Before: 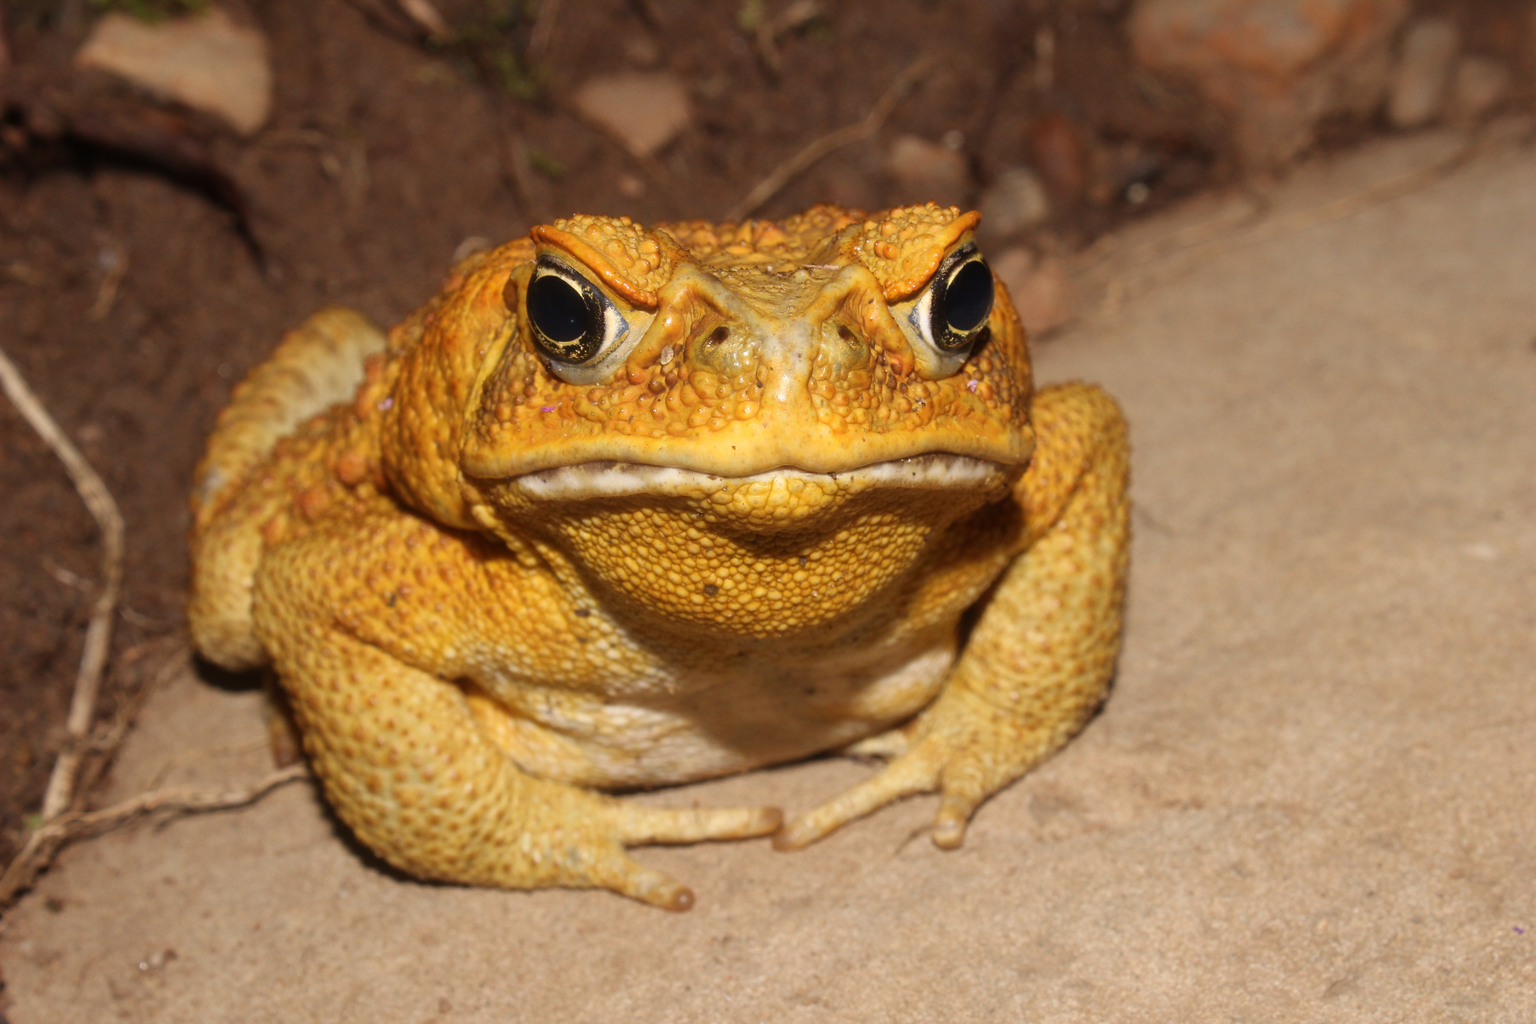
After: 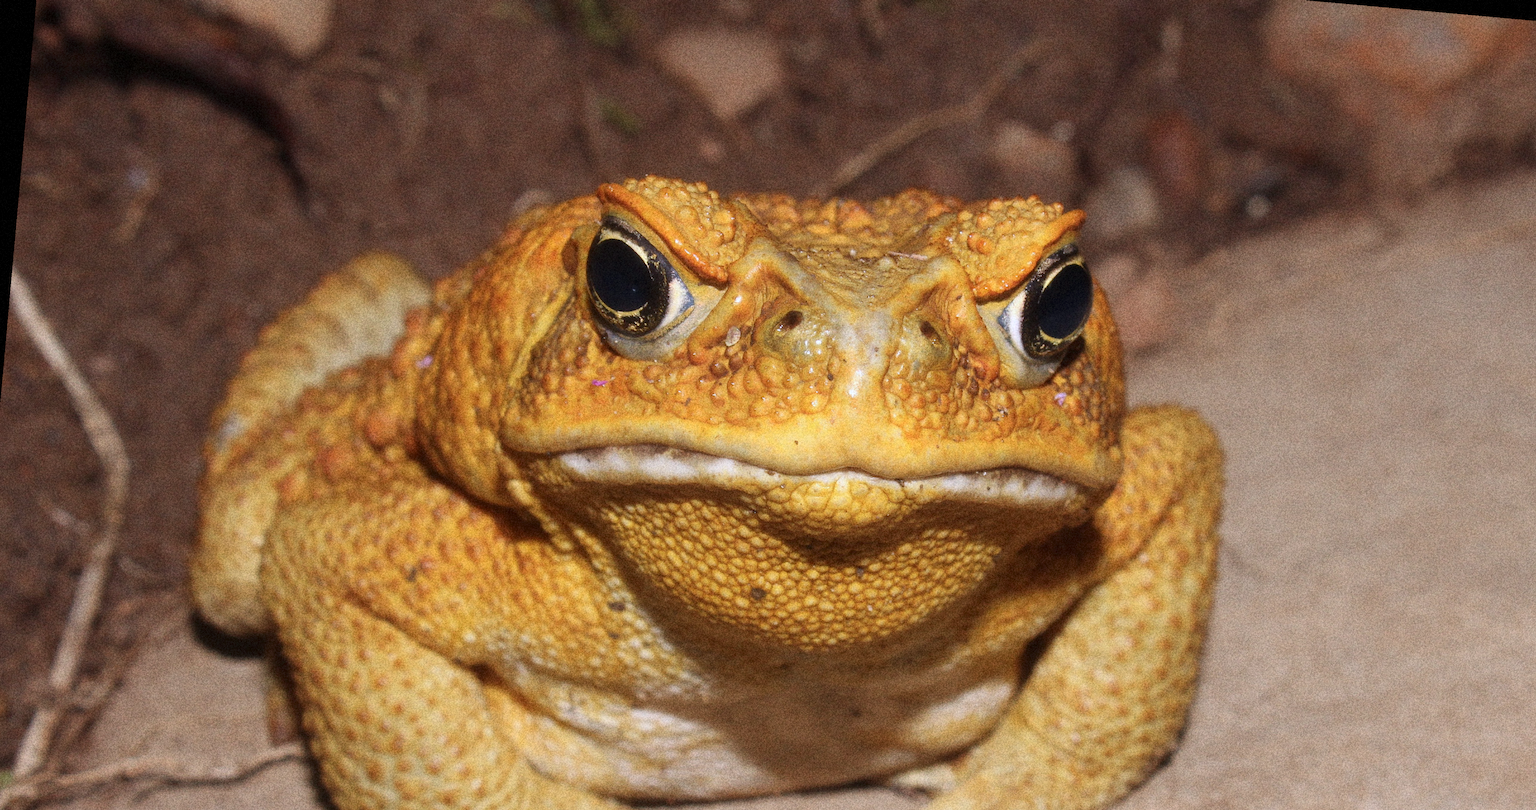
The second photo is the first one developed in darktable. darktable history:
grain: coarseness 14.49 ISO, strength 48.04%, mid-tones bias 35%
rotate and perspective: rotation 5.12°, automatic cropping off
crop: left 3.015%, top 8.969%, right 9.647%, bottom 26.457%
color calibration: illuminant as shot in camera, x 0.37, y 0.382, temperature 4313.32 K
